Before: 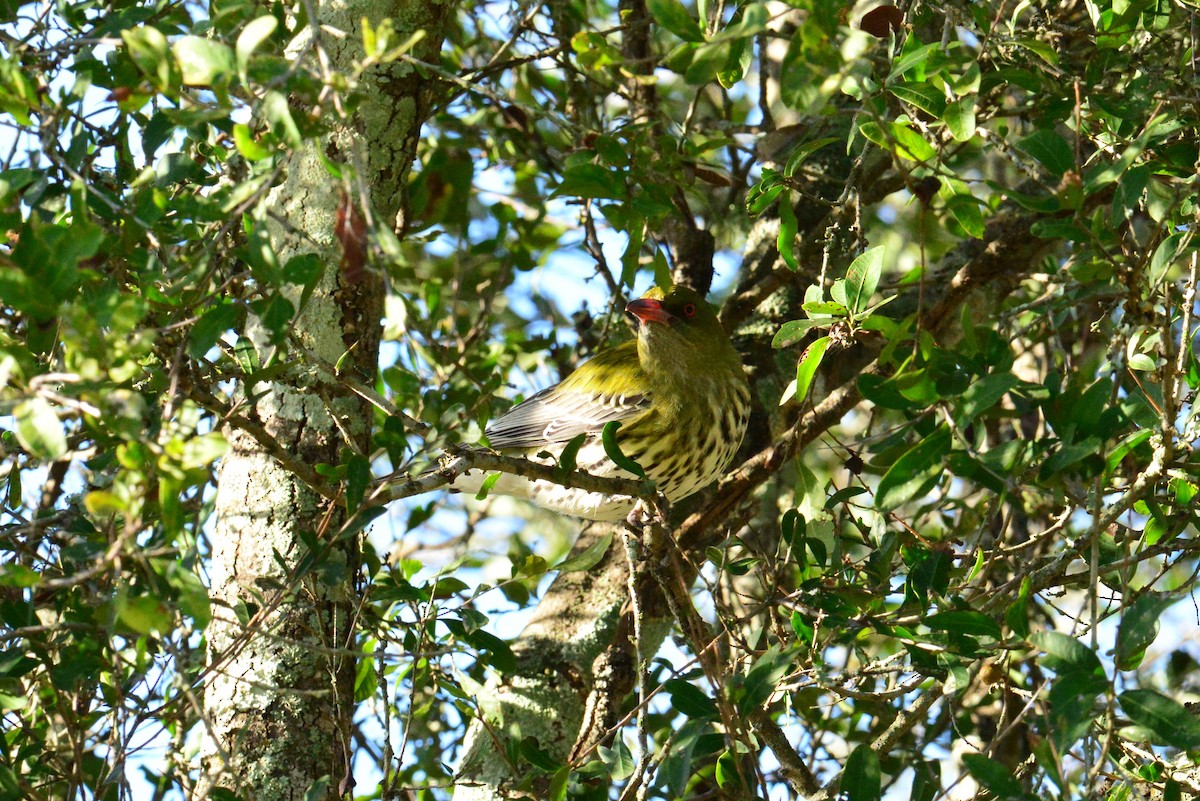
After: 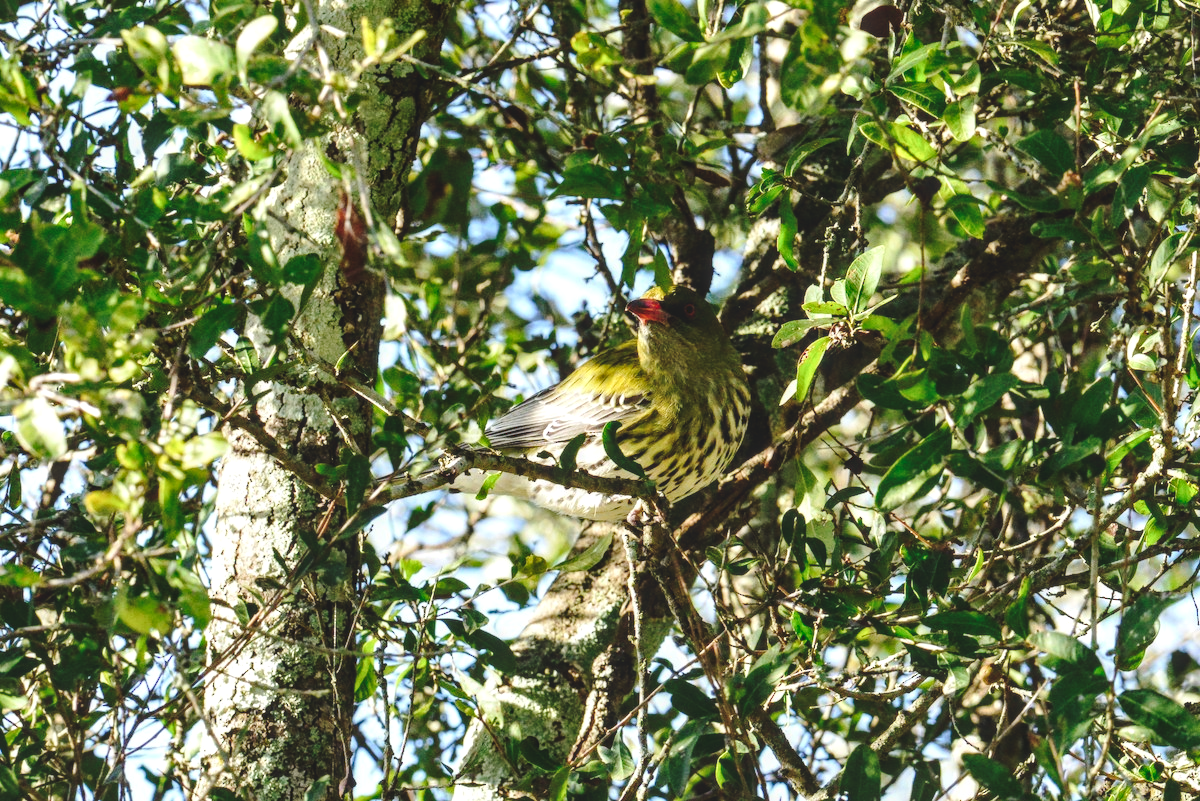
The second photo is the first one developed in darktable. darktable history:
local contrast: detail 140%
tone curve: curves: ch0 [(0, 0) (0.003, 0.139) (0.011, 0.14) (0.025, 0.138) (0.044, 0.14) (0.069, 0.149) (0.1, 0.161) (0.136, 0.179) (0.177, 0.203) (0.224, 0.245) (0.277, 0.302) (0.335, 0.382) (0.399, 0.461) (0.468, 0.546) (0.543, 0.614) (0.623, 0.687) (0.709, 0.758) (0.801, 0.84) (0.898, 0.912) (1, 1)], preserve colors none
exposure: exposure -0.05 EV
